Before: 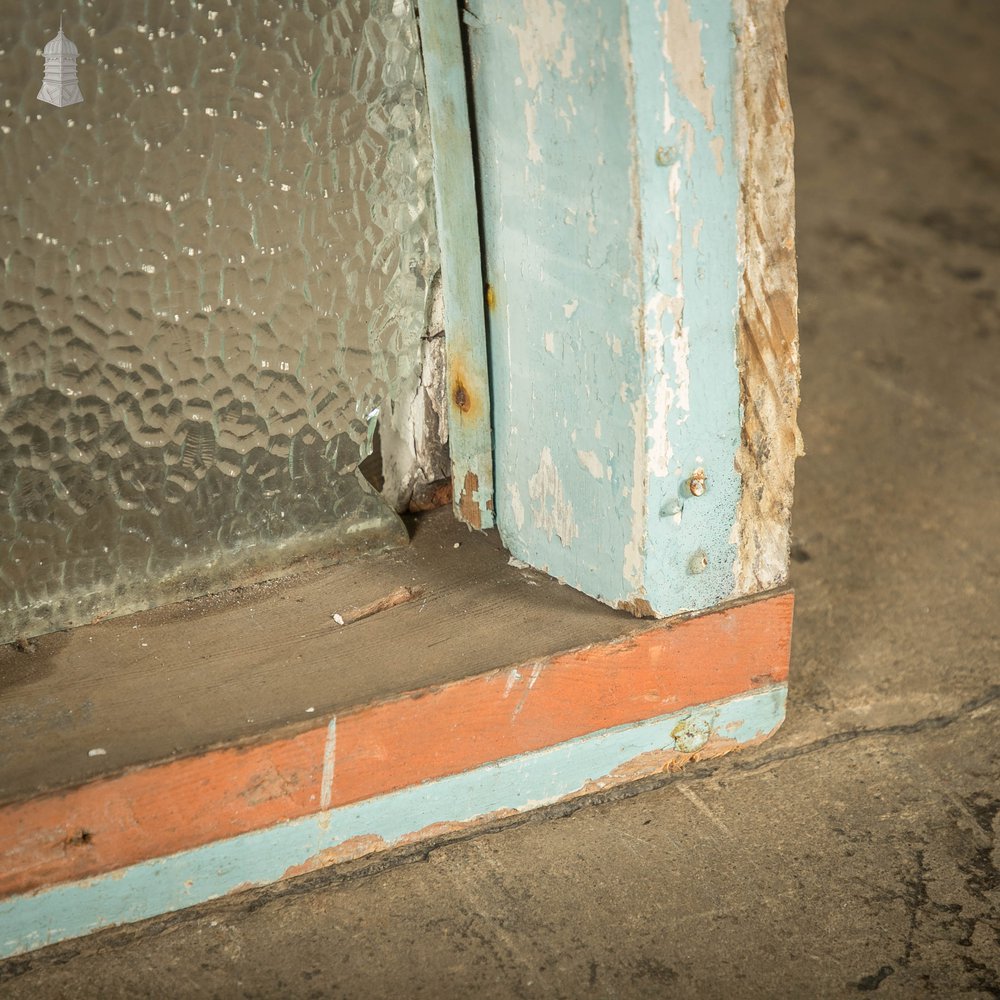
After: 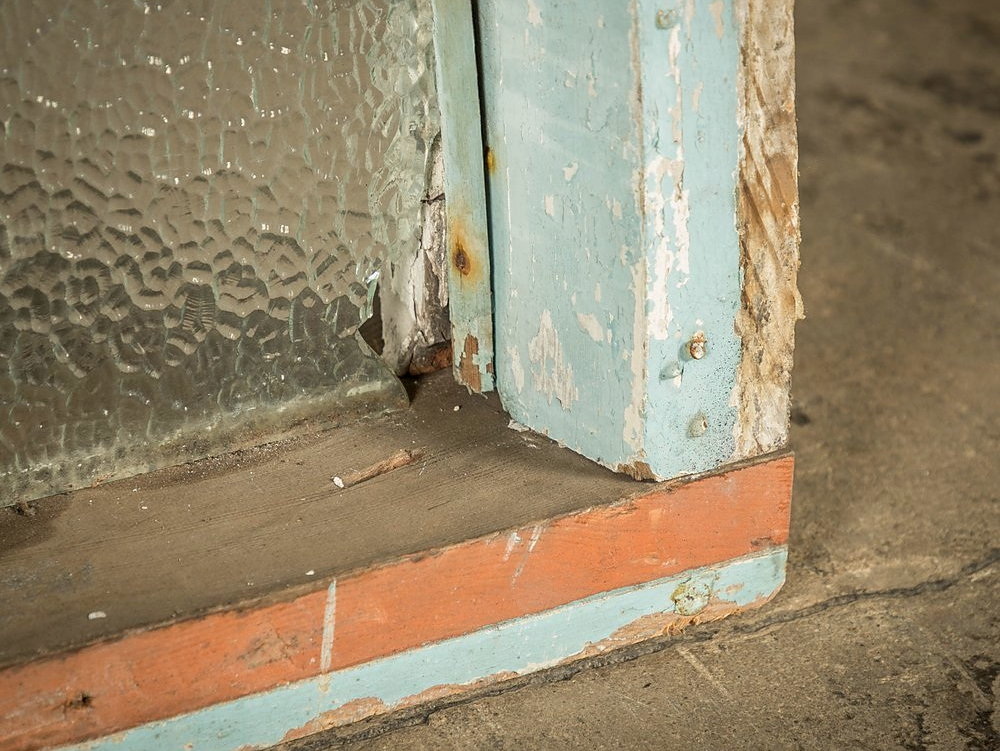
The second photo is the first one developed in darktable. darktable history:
exposure: exposure -0.155 EV, compensate highlight preservation false
crop: top 13.74%, bottom 11.079%
local contrast: highlights 105%, shadows 102%, detail 119%, midtone range 0.2
sharpen: radius 1.541, amount 0.356, threshold 1.54
